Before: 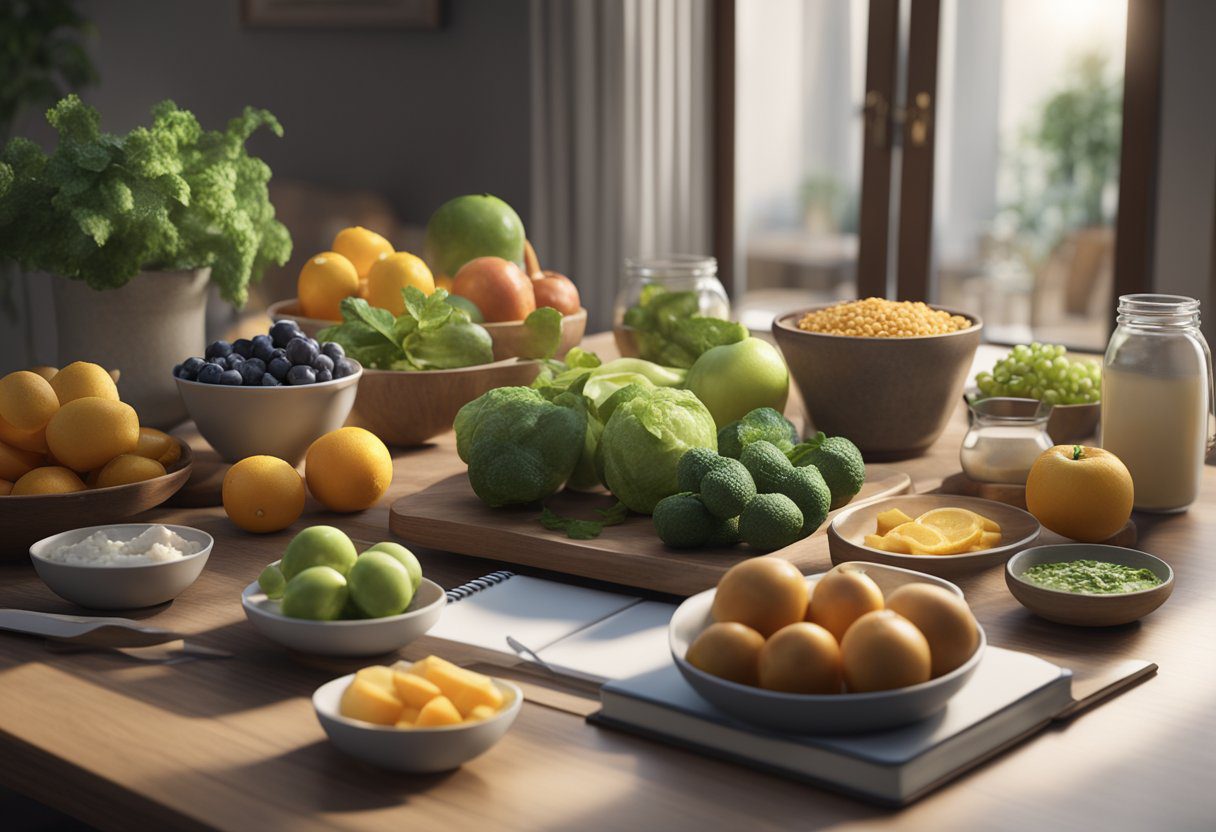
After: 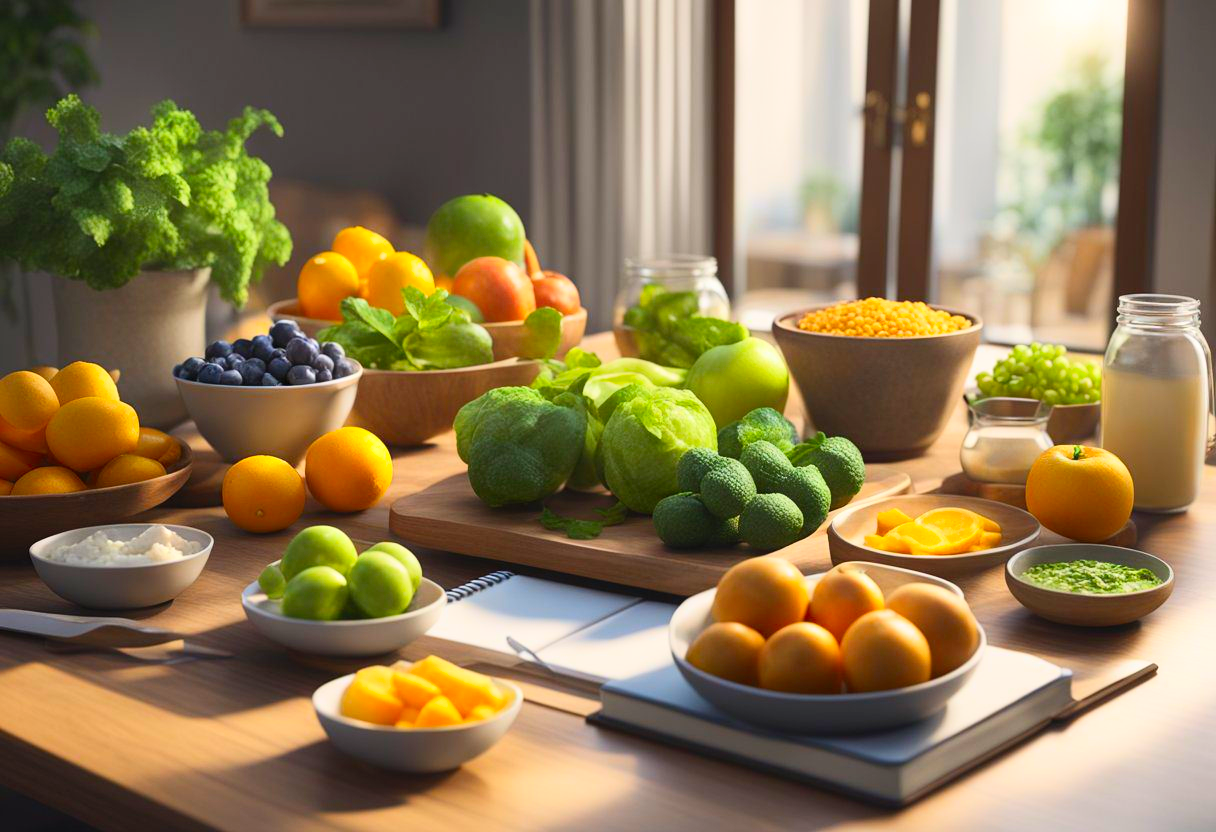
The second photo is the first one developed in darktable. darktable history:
contrast brightness saturation: contrast 0.199, brightness 0.197, saturation 0.807
